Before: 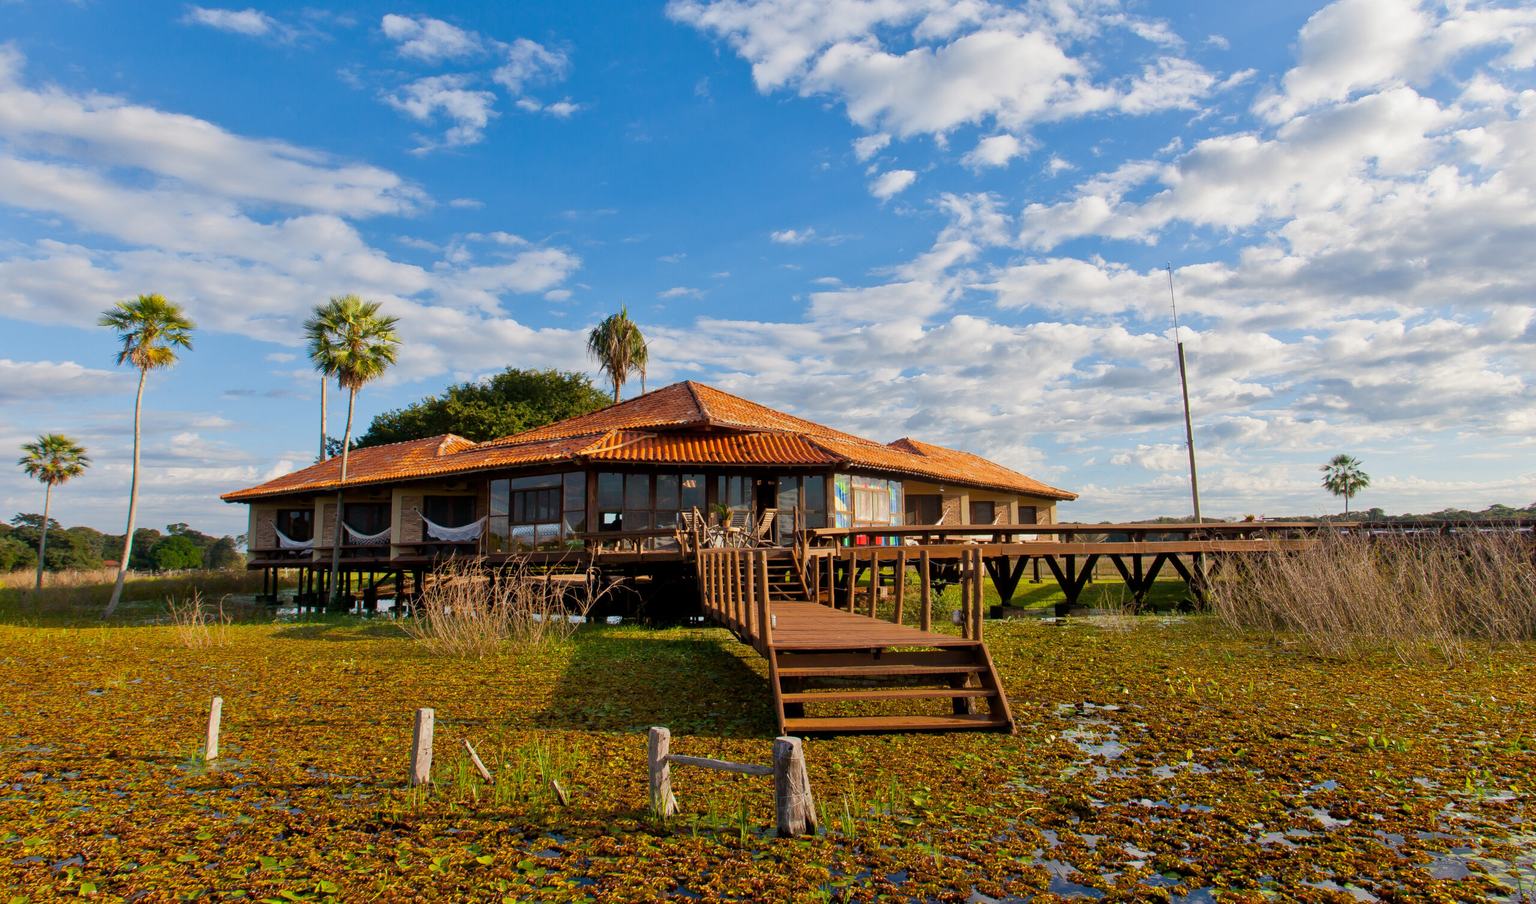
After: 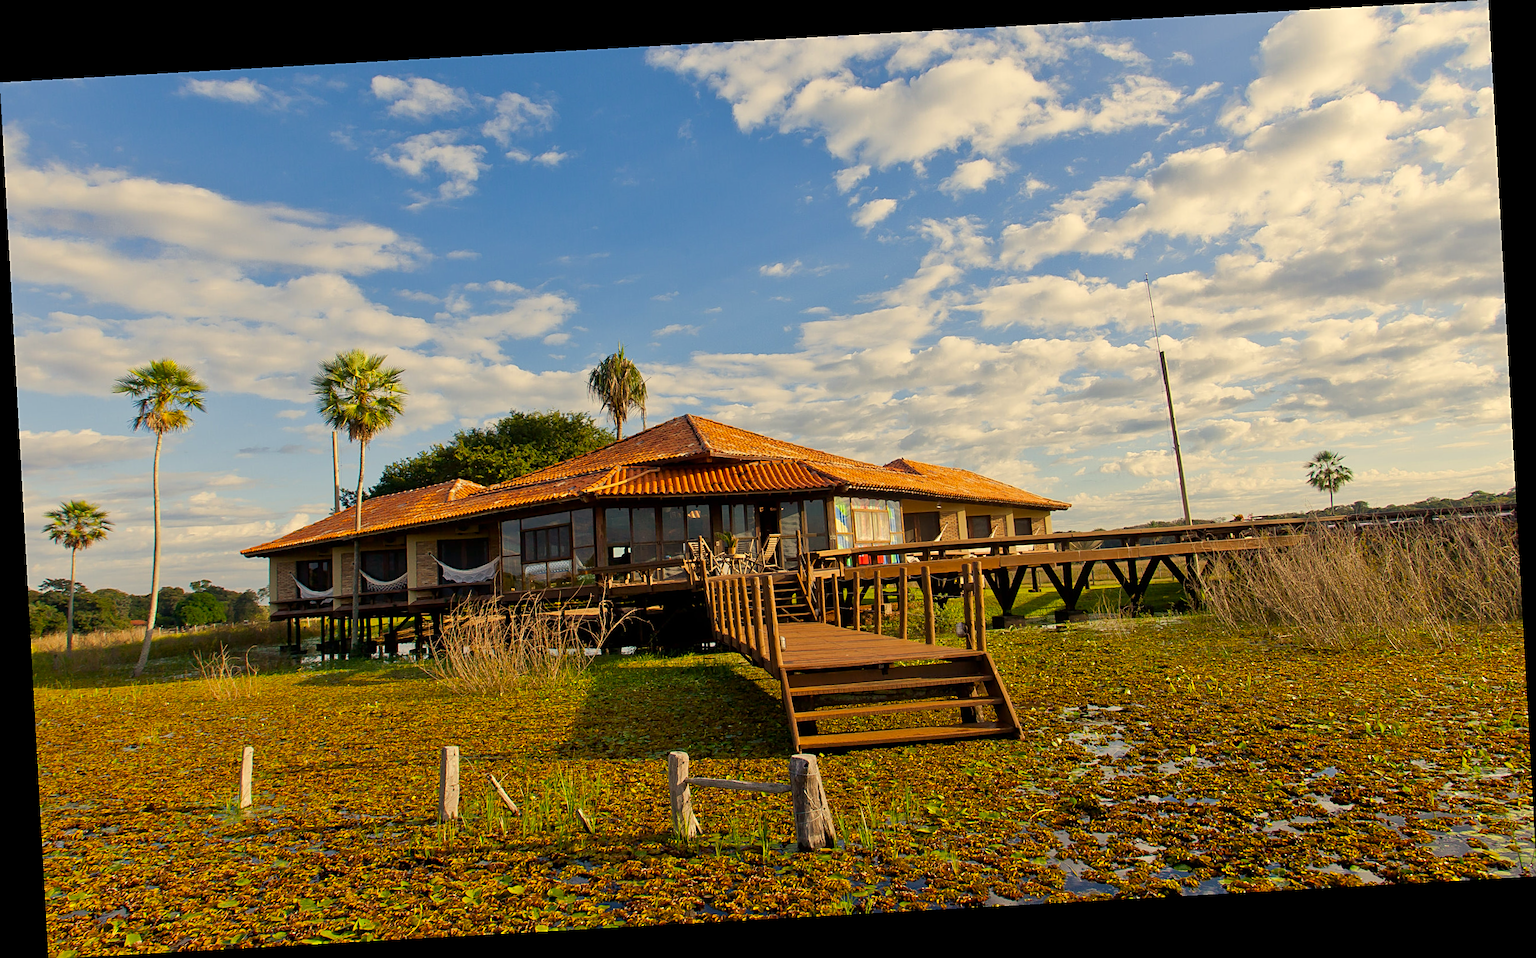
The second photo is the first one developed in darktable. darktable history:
color correction: highlights a* 2.72, highlights b* 22.8
sharpen: on, module defaults
rotate and perspective: rotation -3.18°, automatic cropping off
